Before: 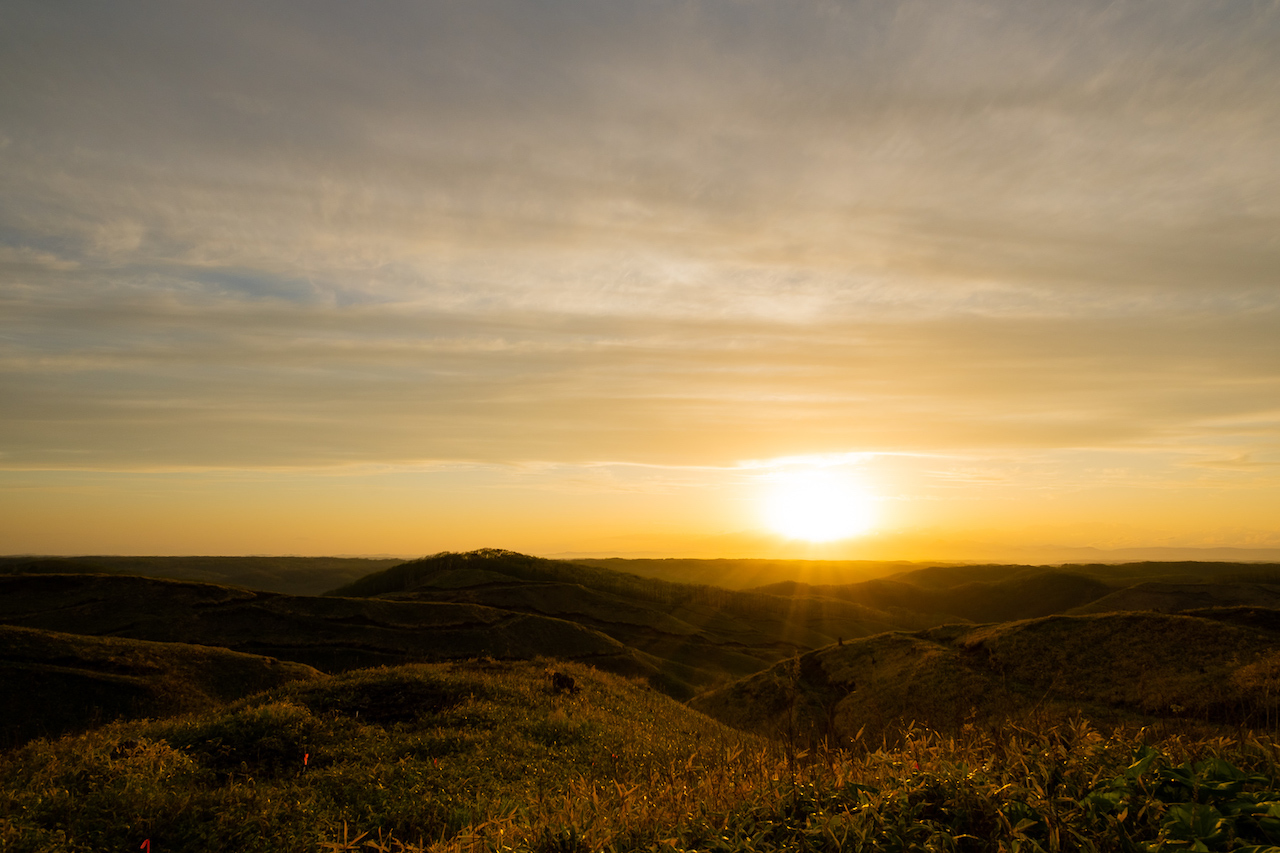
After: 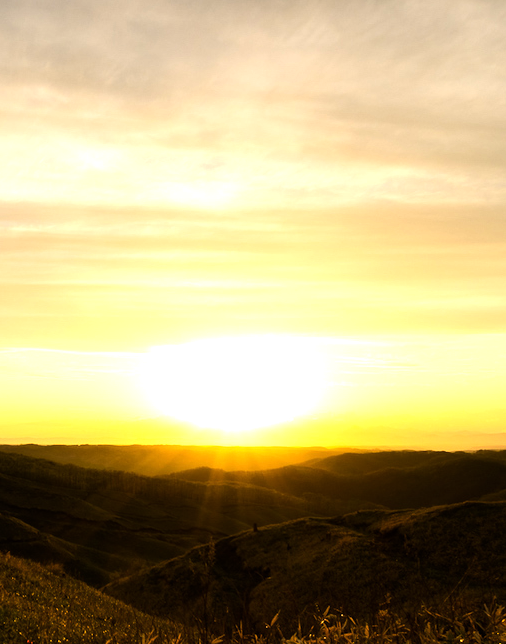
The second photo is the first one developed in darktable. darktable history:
crop: left 45.721%, top 13.393%, right 14.118%, bottom 10.01%
tone equalizer: -8 EV -1.08 EV, -7 EV -1.01 EV, -6 EV -0.867 EV, -5 EV -0.578 EV, -3 EV 0.578 EV, -2 EV 0.867 EV, -1 EV 1.01 EV, +0 EV 1.08 EV, edges refinement/feathering 500, mask exposure compensation -1.57 EV, preserve details no
